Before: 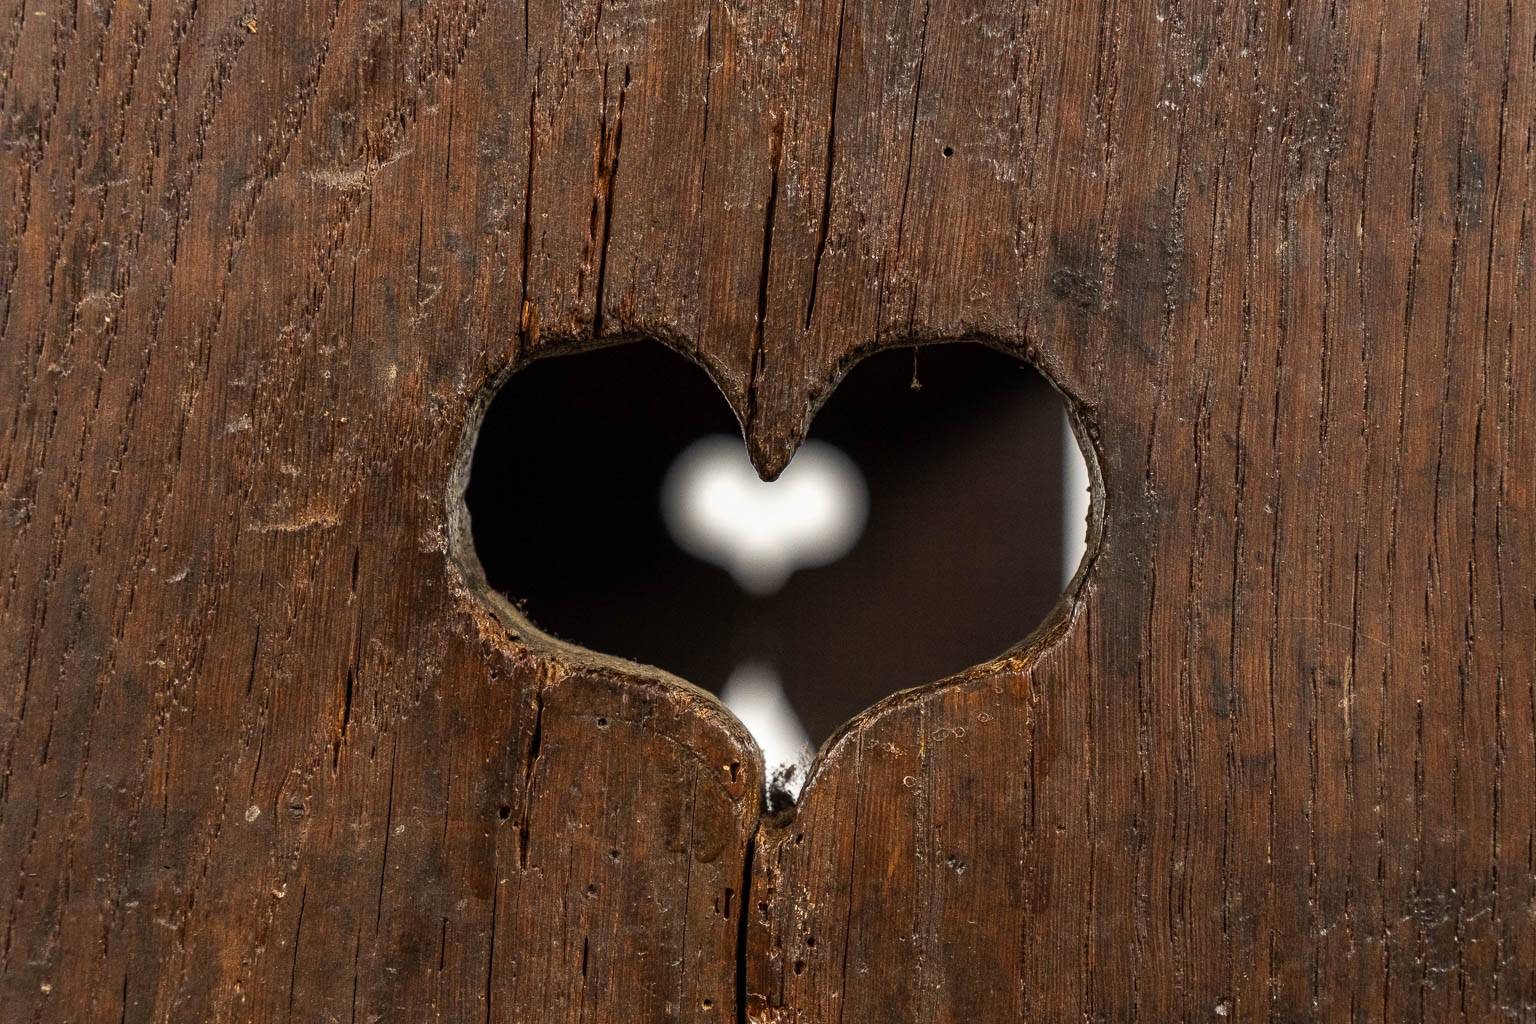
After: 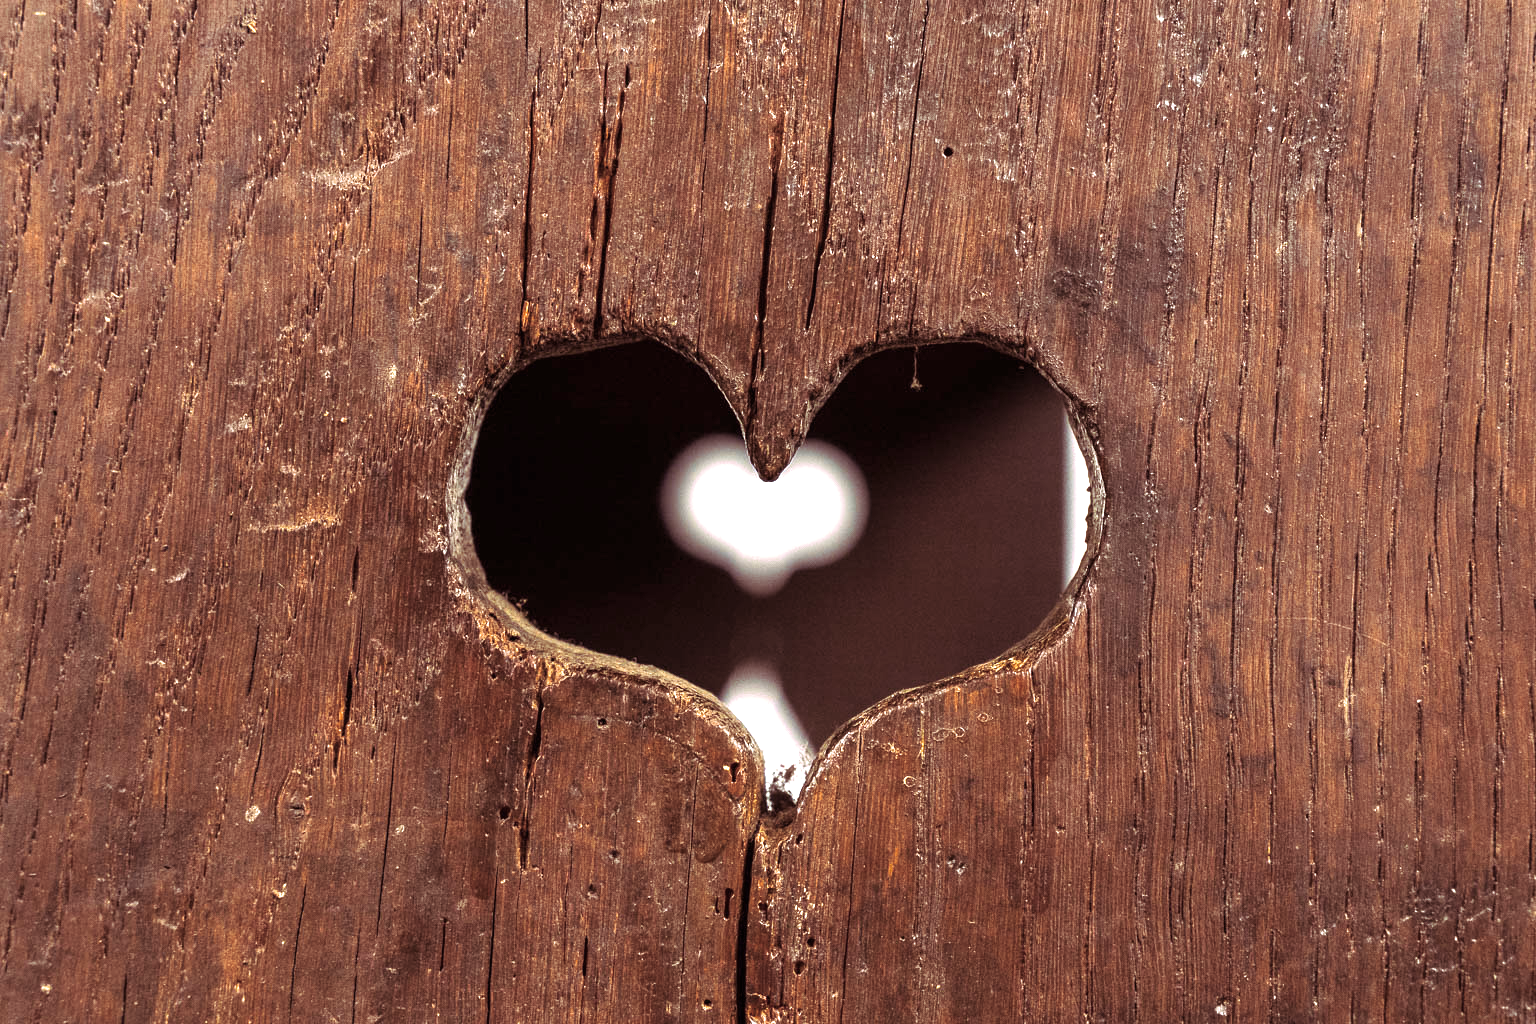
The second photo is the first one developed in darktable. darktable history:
split-toning: highlights › hue 298.8°, highlights › saturation 0.73, compress 41.76%
exposure: black level correction 0, exposure 1.2 EV, compensate exposure bias true, compensate highlight preservation false
tone equalizer: -8 EV 0.06 EV, smoothing diameter 25%, edges refinement/feathering 10, preserve details guided filter
white balance: emerald 1
